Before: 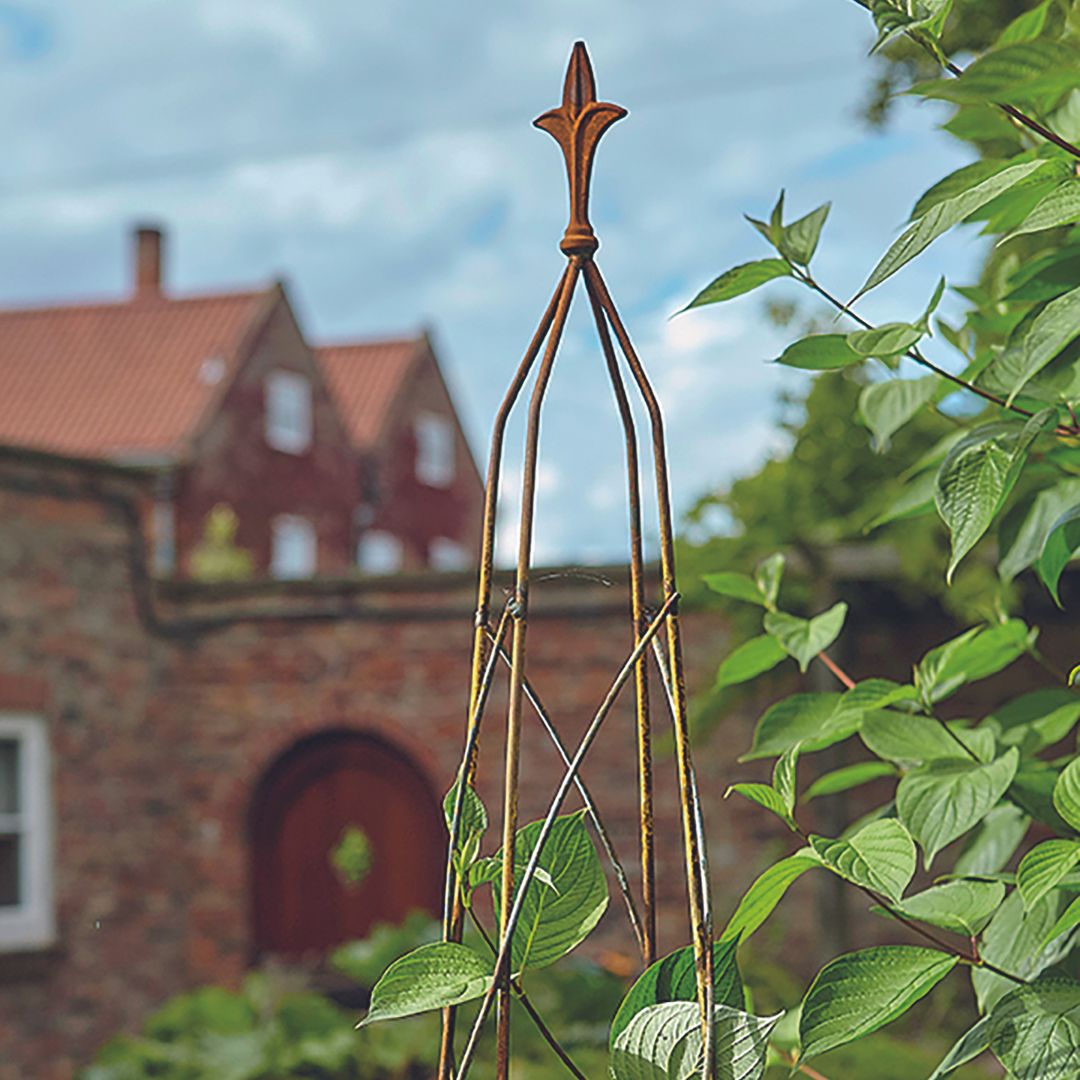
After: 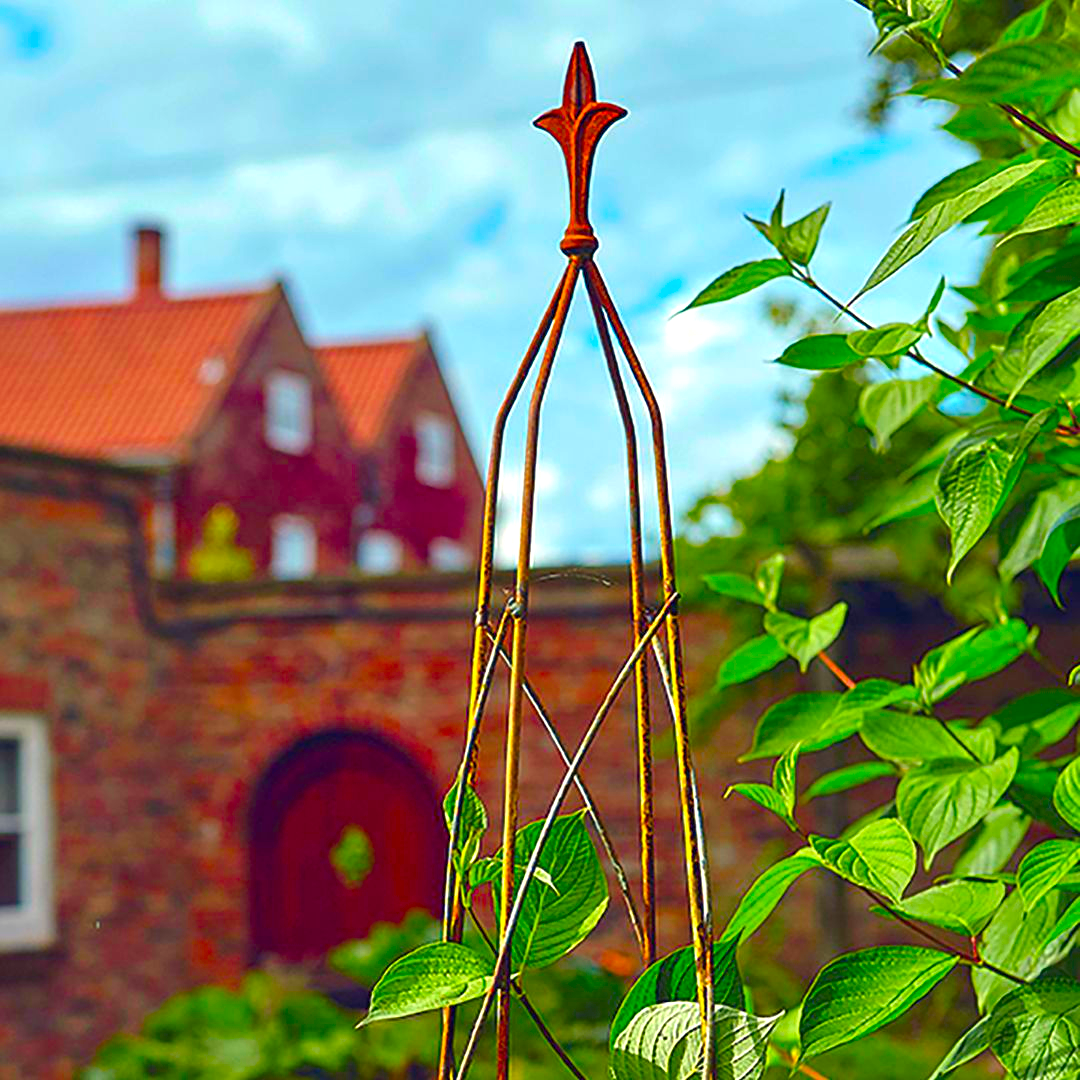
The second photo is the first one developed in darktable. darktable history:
color balance rgb: shadows lift › luminance -21.66%, shadows lift › chroma 6.57%, shadows lift › hue 270°, power › chroma 0.68%, power › hue 60°, highlights gain › luminance 6.08%, highlights gain › chroma 1.33%, highlights gain › hue 90°, global offset › luminance -0.87%, perceptual saturation grading › global saturation 26.86%, perceptual saturation grading › highlights -28.39%, perceptual saturation grading › mid-tones 15.22%, perceptual saturation grading › shadows 33.98%, perceptual brilliance grading › highlights 10%, perceptual brilliance grading › mid-tones 5%
color correction: saturation 1.8
